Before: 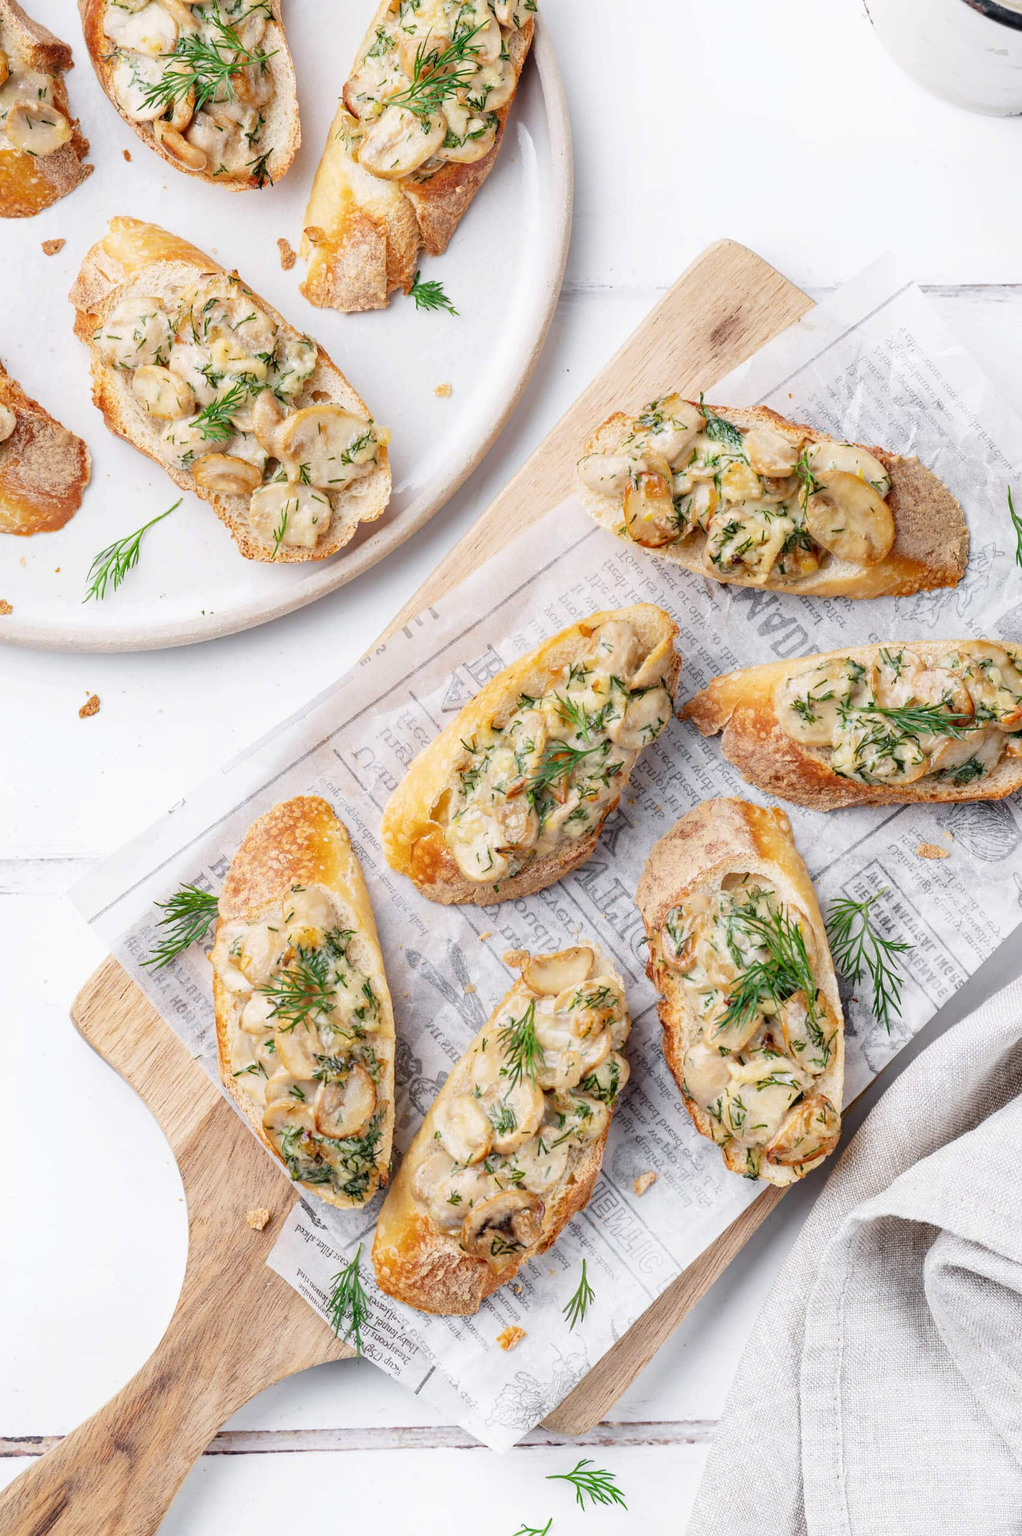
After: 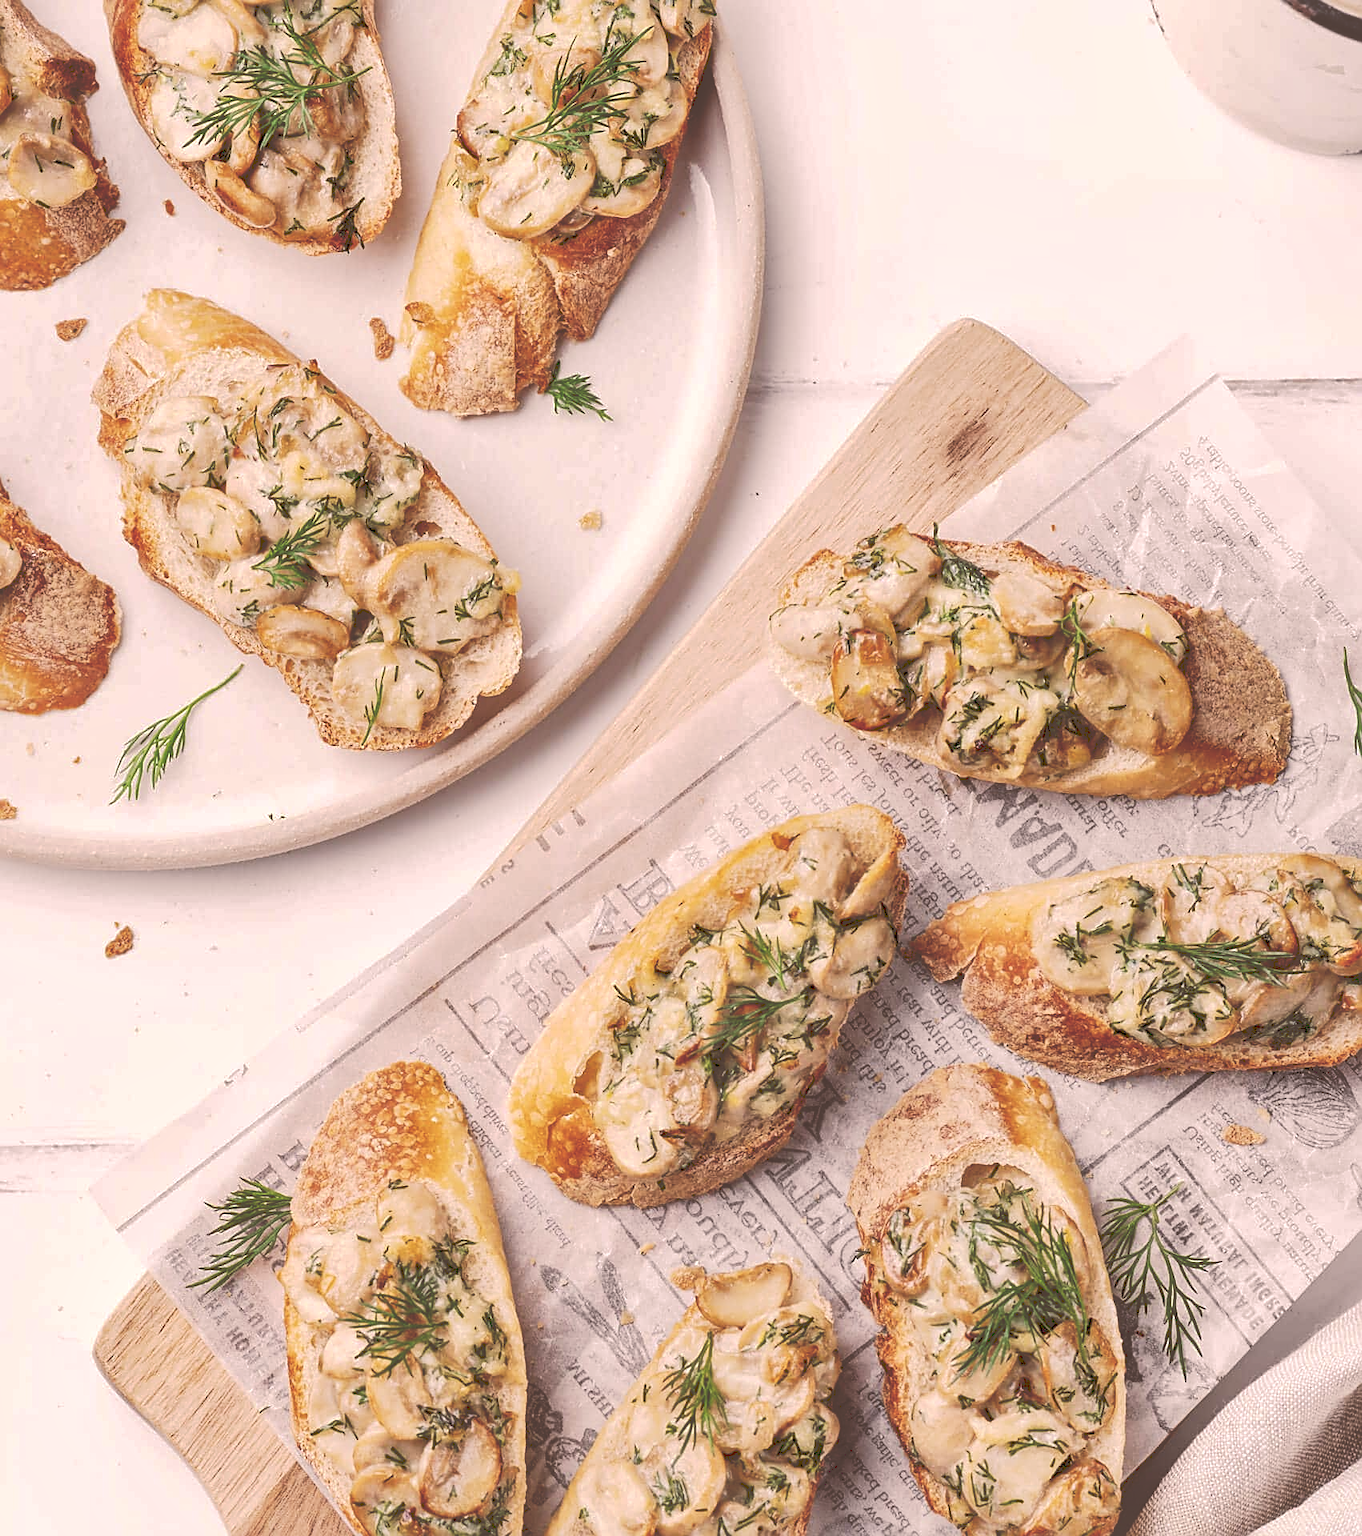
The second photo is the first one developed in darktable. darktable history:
local contrast: mode bilateral grid, contrast 20, coarseness 50, detail 132%, midtone range 0.2
sharpen: on, module defaults
crop: bottom 24.986%
tone curve: curves: ch0 [(0, 0) (0.003, 0.284) (0.011, 0.284) (0.025, 0.288) (0.044, 0.29) (0.069, 0.292) (0.1, 0.296) (0.136, 0.298) (0.177, 0.305) (0.224, 0.312) (0.277, 0.327) (0.335, 0.362) (0.399, 0.407) (0.468, 0.464) (0.543, 0.537) (0.623, 0.62) (0.709, 0.71) (0.801, 0.79) (0.898, 0.862) (1, 1)], preserve colors none
color correction: highlights a* 10.26, highlights b* 9.64, shadows a* 8.61, shadows b* 7.7, saturation 0.807
